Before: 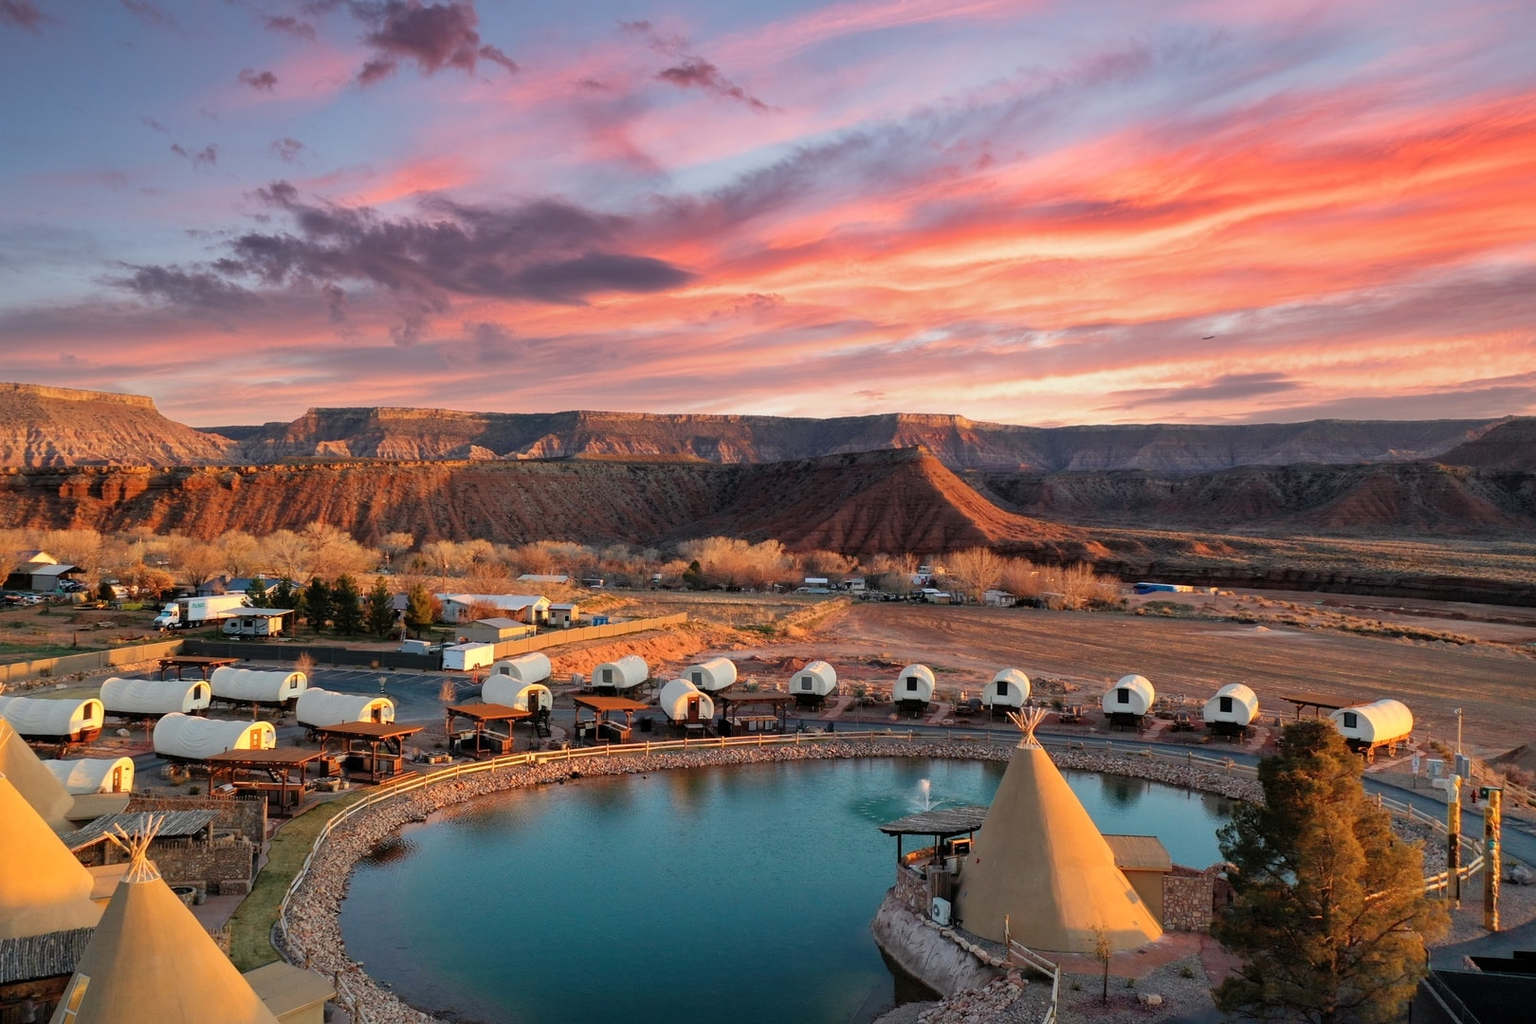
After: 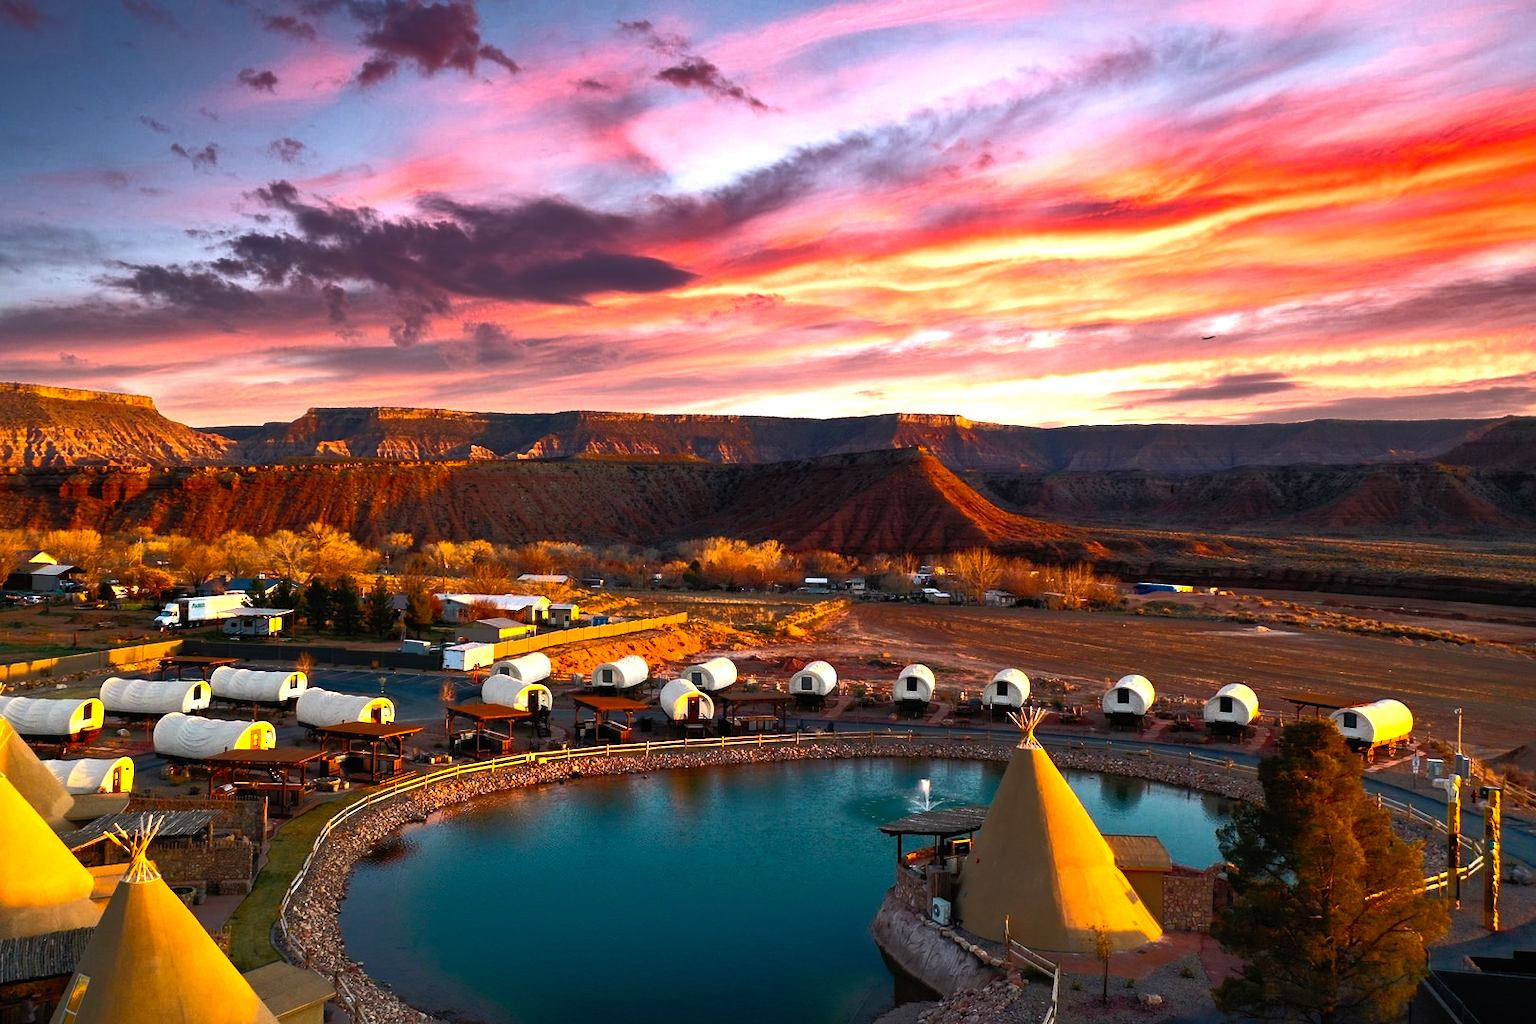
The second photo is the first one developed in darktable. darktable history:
levels: levels [0, 0.352, 0.703]
contrast brightness saturation: contrast -0.013, brightness -0.014, saturation 0.044
color balance rgb: highlights gain › chroma 0.955%, highlights gain › hue 27.45°, perceptual saturation grading › global saturation 30.577%, perceptual brilliance grading › highlights 1.81%, perceptual brilliance grading › mid-tones -49.345%, perceptual brilliance grading › shadows -50.05%, global vibrance 20.318%
